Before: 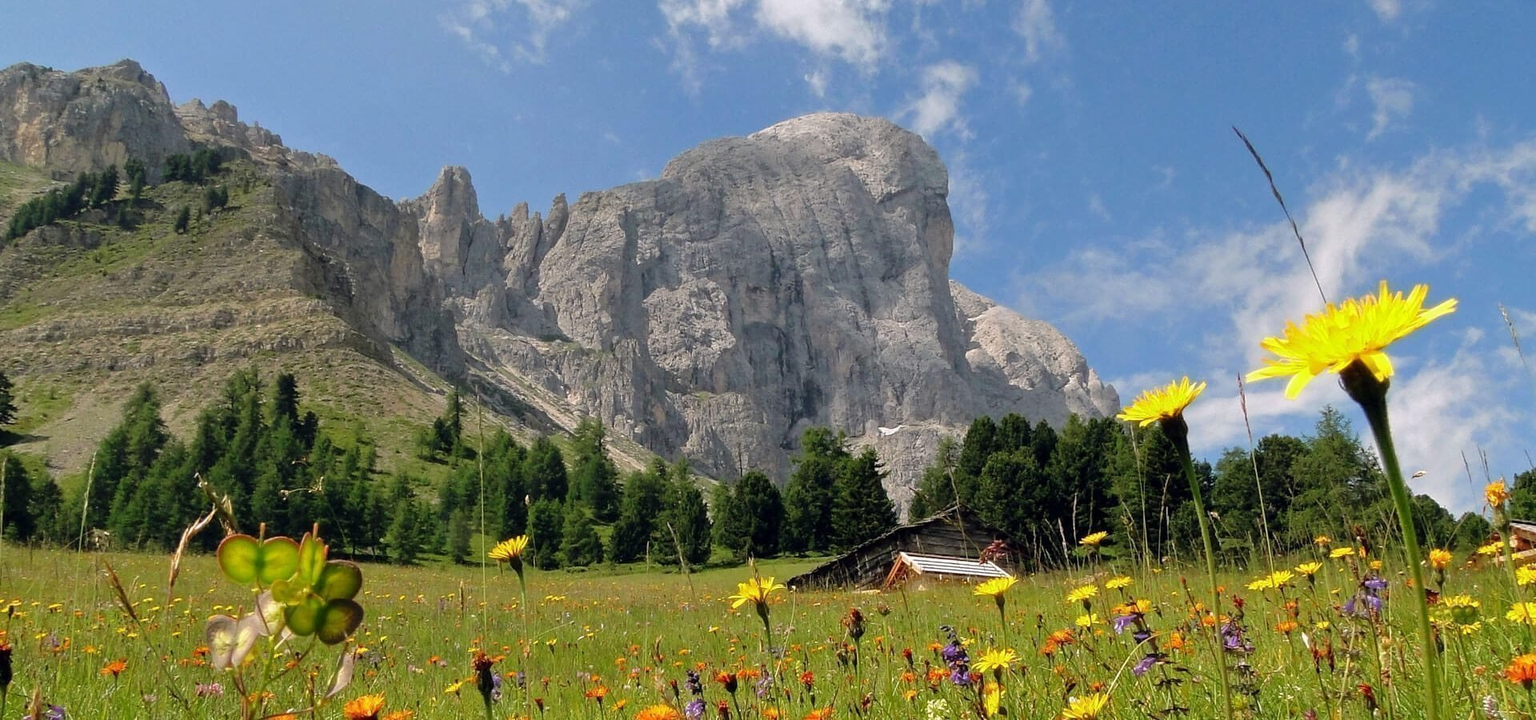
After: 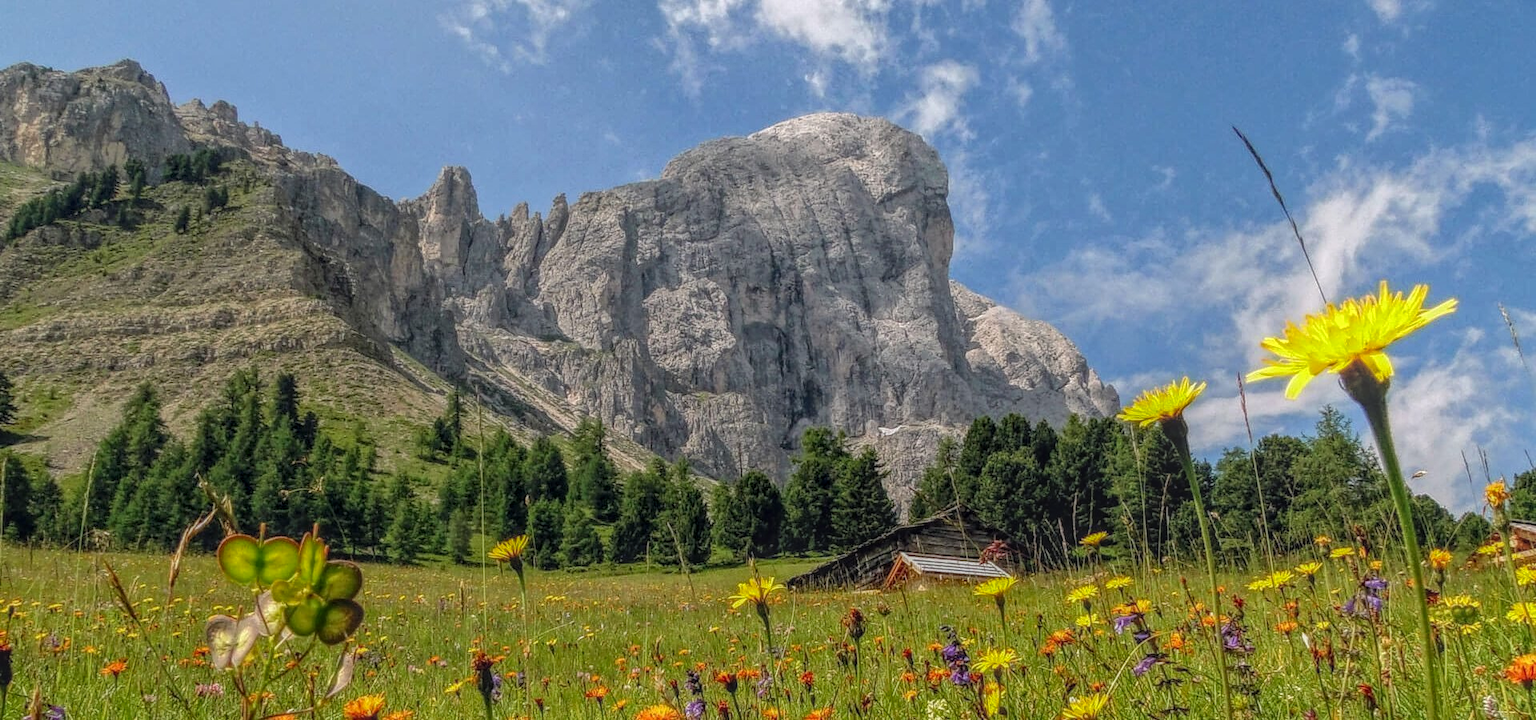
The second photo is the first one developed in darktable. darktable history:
local contrast: highlights 20%, shadows 30%, detail 199%, midtone range 0.2
